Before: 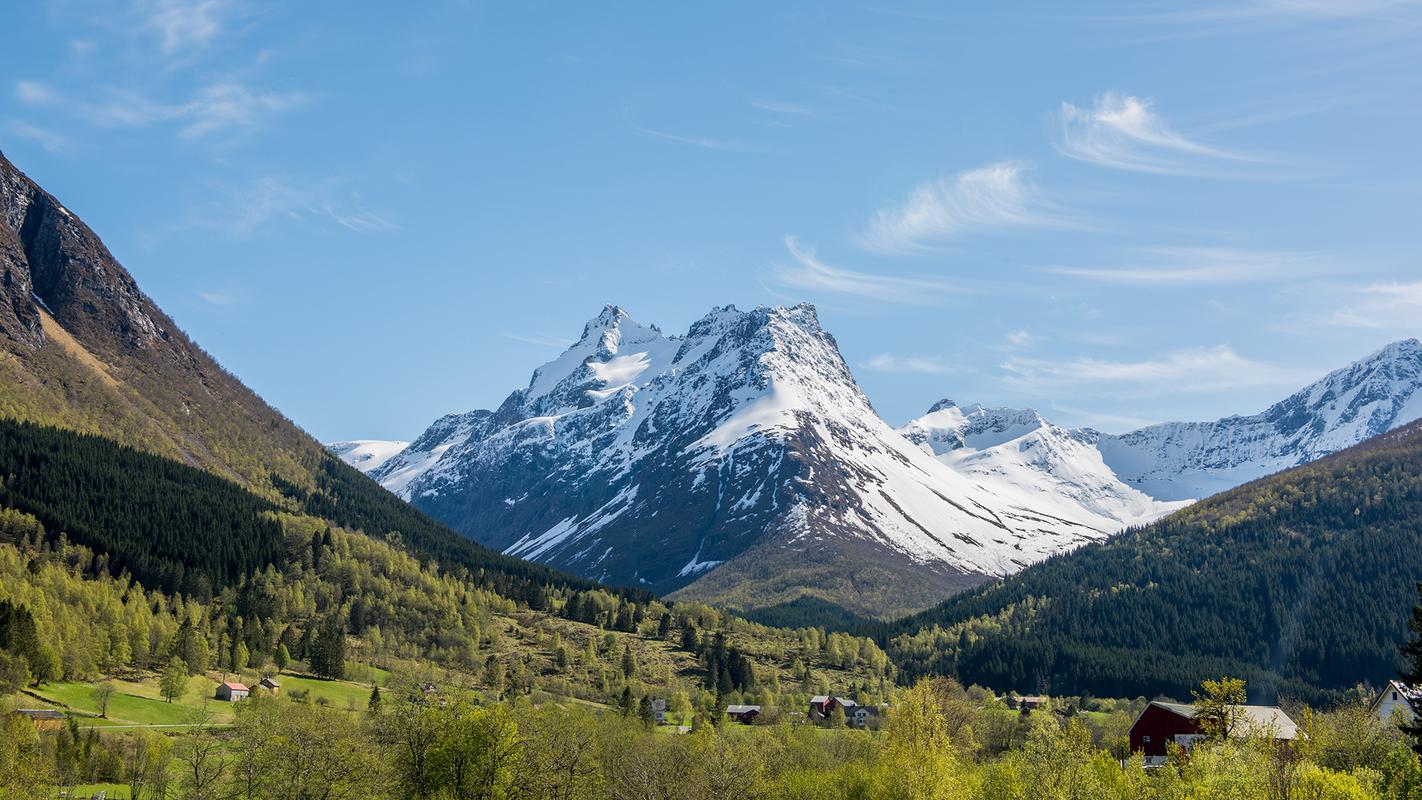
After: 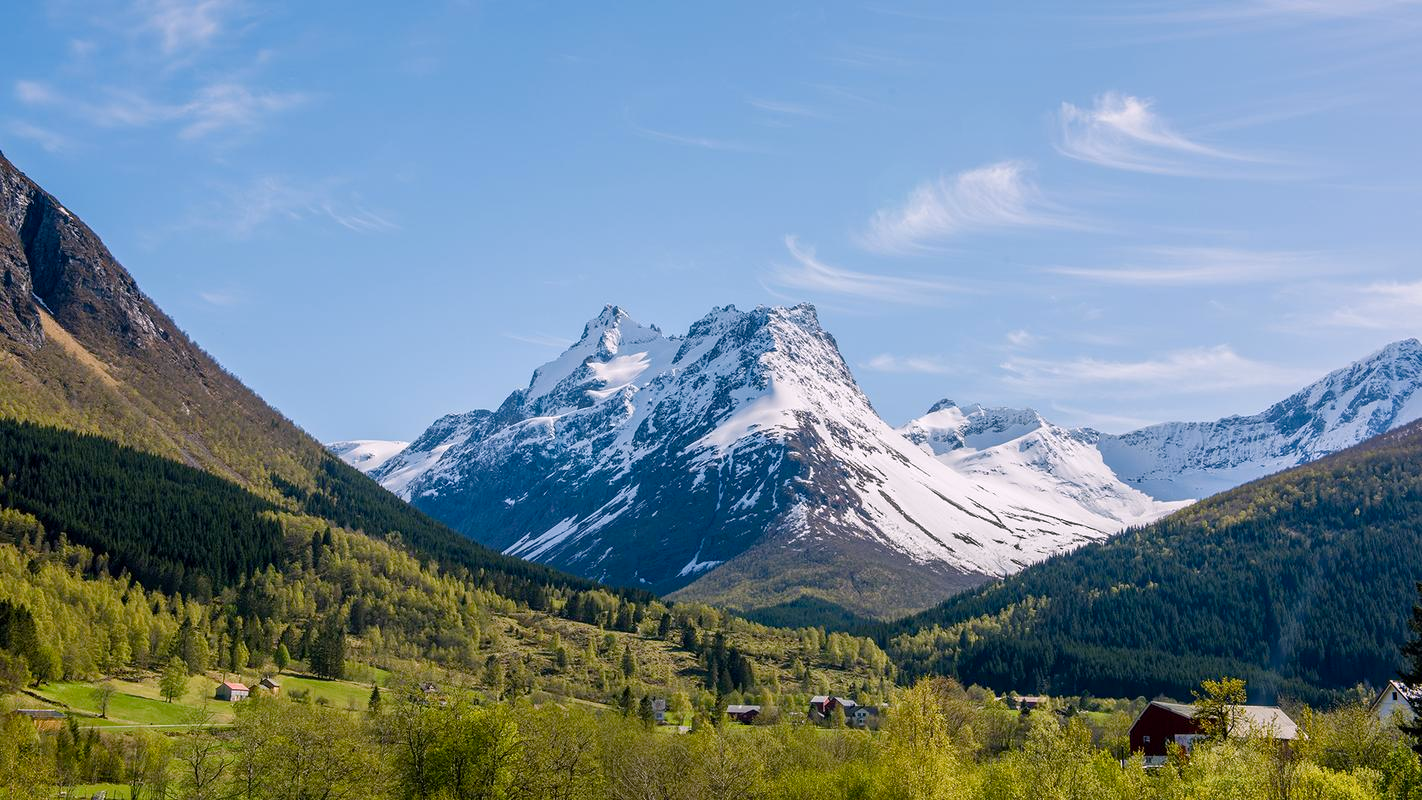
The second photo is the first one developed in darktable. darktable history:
exposure: compensate exposure bias true, compensate highlight preservation false
color balance rgb: highlights gain › chroma 1.463%, highlights gain › hue 311.31°, perceptual saturation grading › global saturation 13.996%, perceptual saturation grading › highlights -25.651%, perceptual saturation grading › shadows 29.652%, global vibrance 10.859%
